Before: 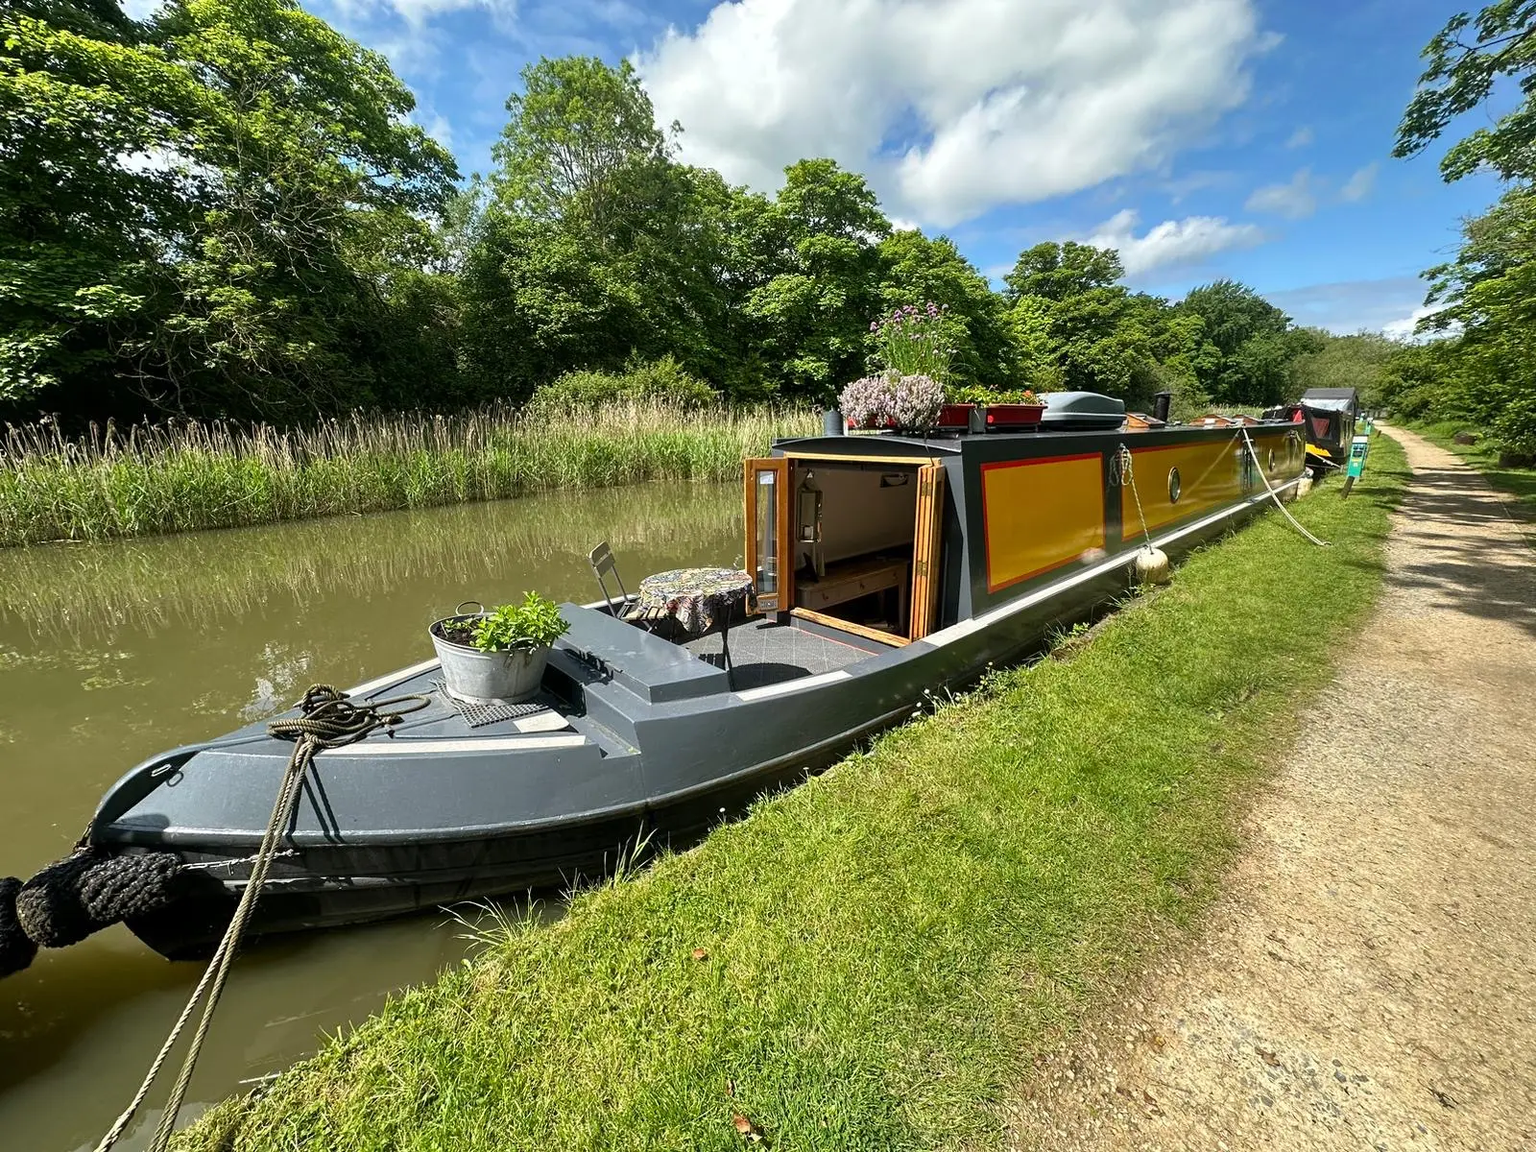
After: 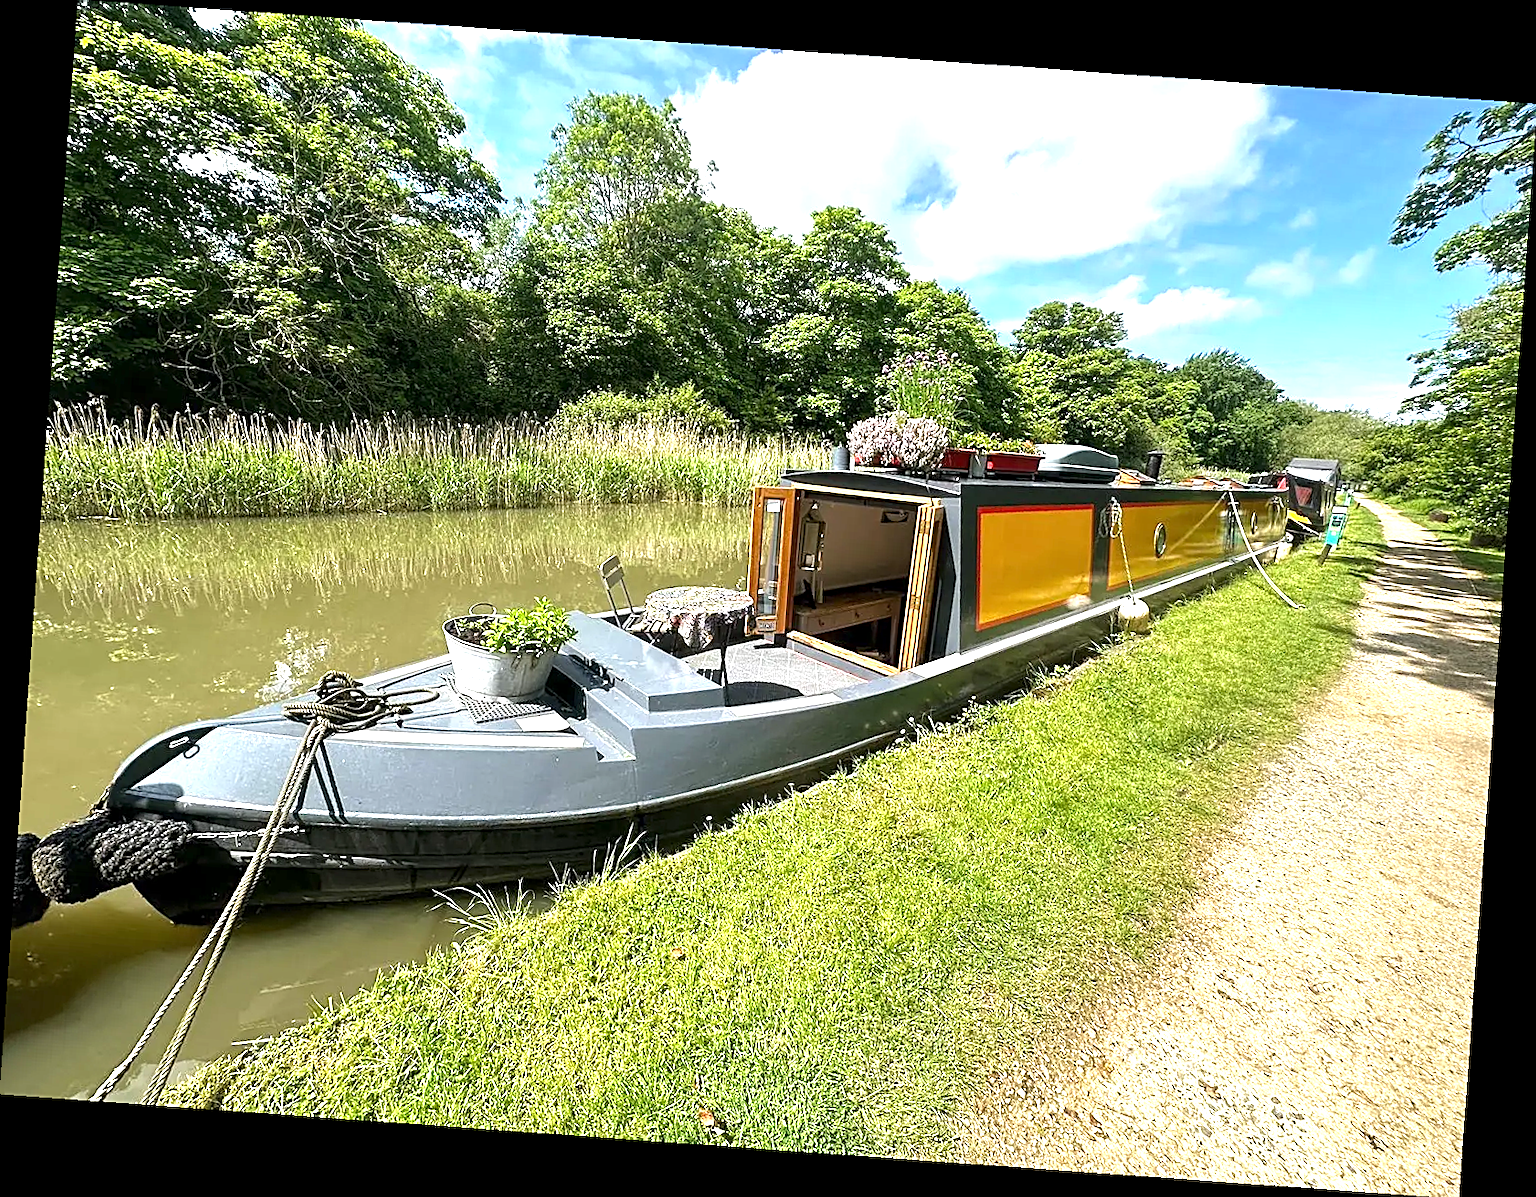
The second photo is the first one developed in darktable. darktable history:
exposure: black level correction 0, exposure 1.125 EV, compensate exposure bias true, compensate highlight preservation false
white balance: red 1.004, blue 1.024
rotate and perspective: rotation 4.1°, automatic cropping off
sharpen: amount 0.6
local contrast: highlights 100%, shadows 100%, detail 120%, midtone range 0.2
